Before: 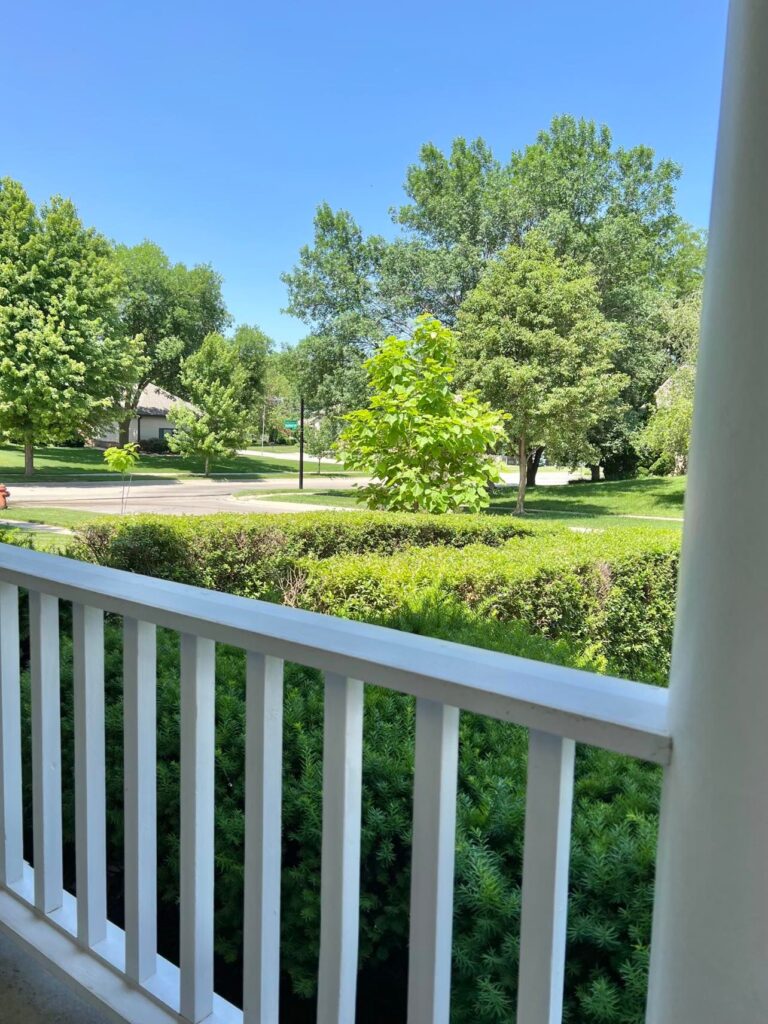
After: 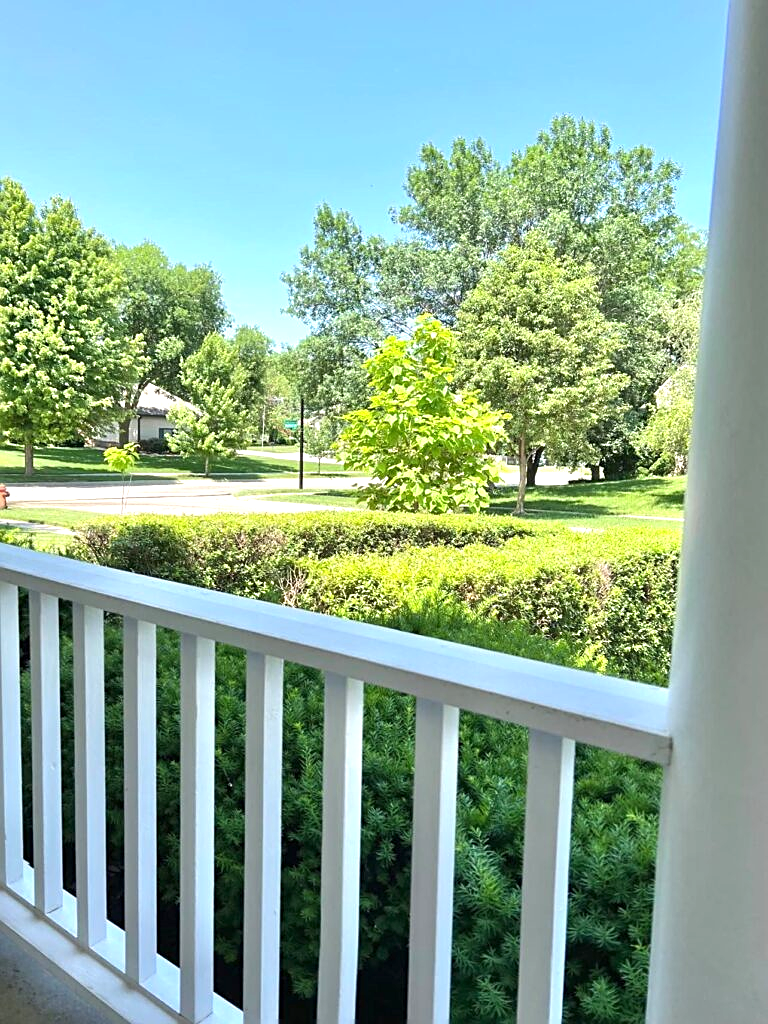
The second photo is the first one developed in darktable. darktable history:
sharpen: on, module defaults
exposure: black level correction 0, exposure 0.695 EV, compensate highlight preservation false
